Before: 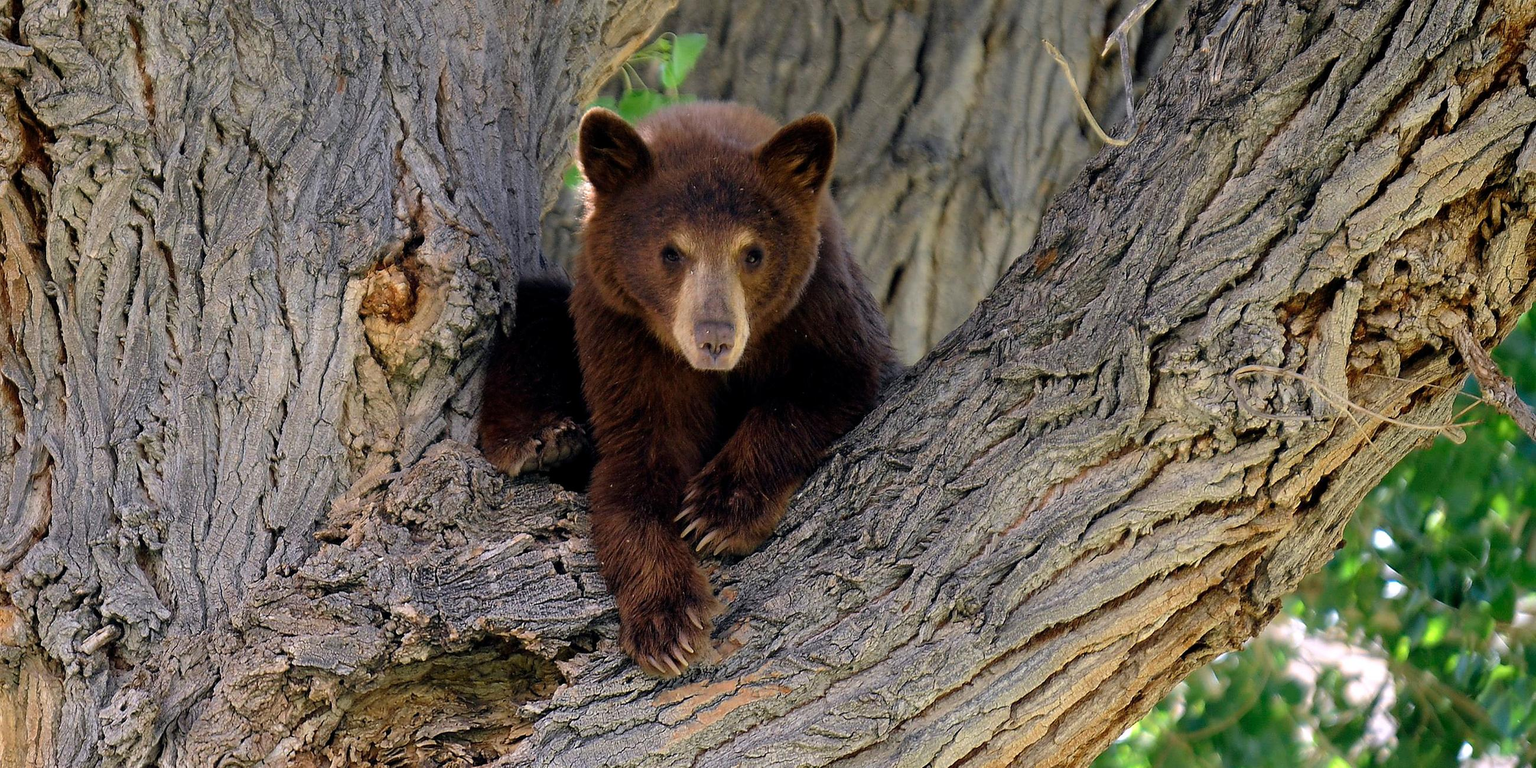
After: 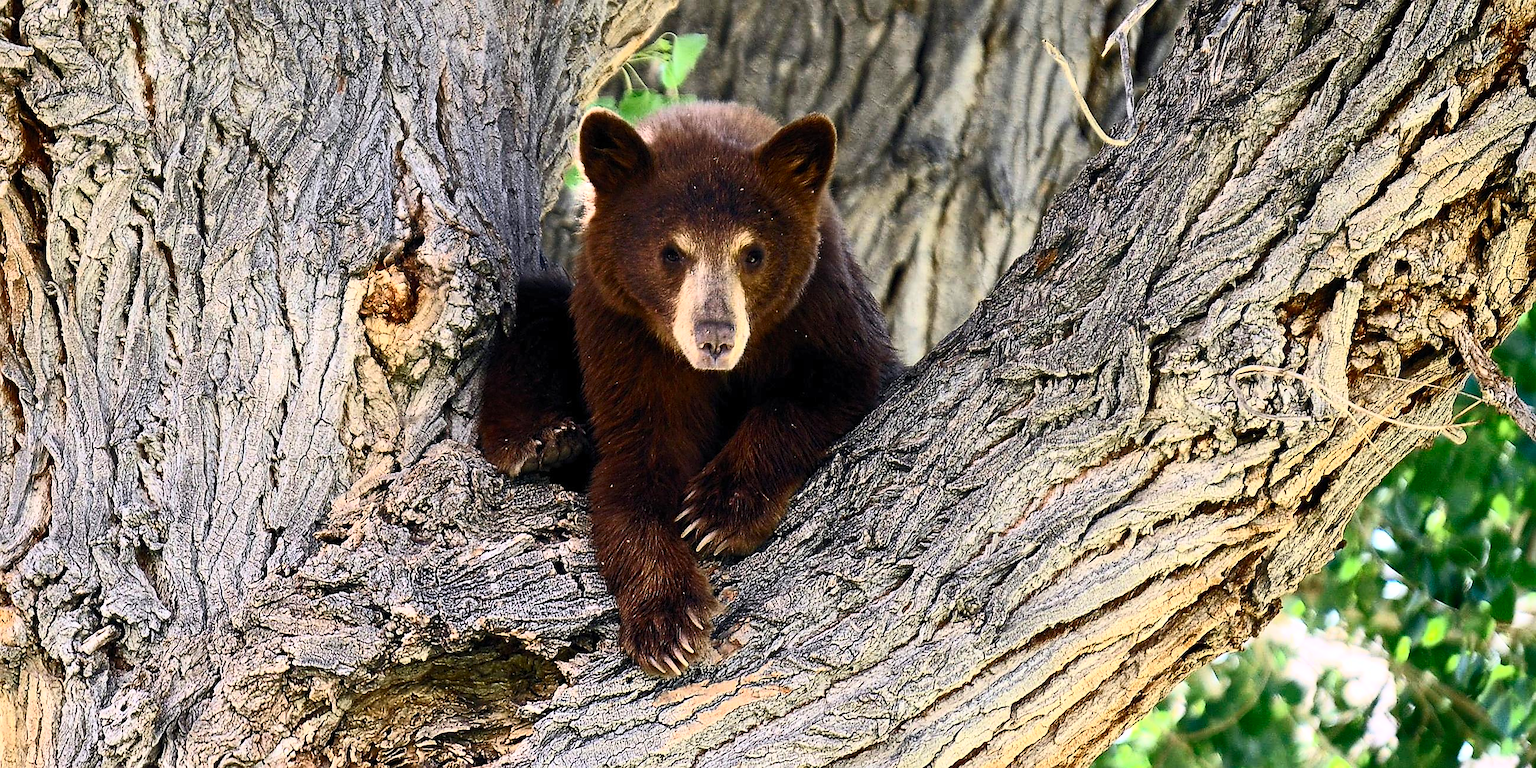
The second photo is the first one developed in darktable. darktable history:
contrast brightness saturation: contrast 0.609, brightness 0.357, saturation 0.148
sharpen: on, module defaults
